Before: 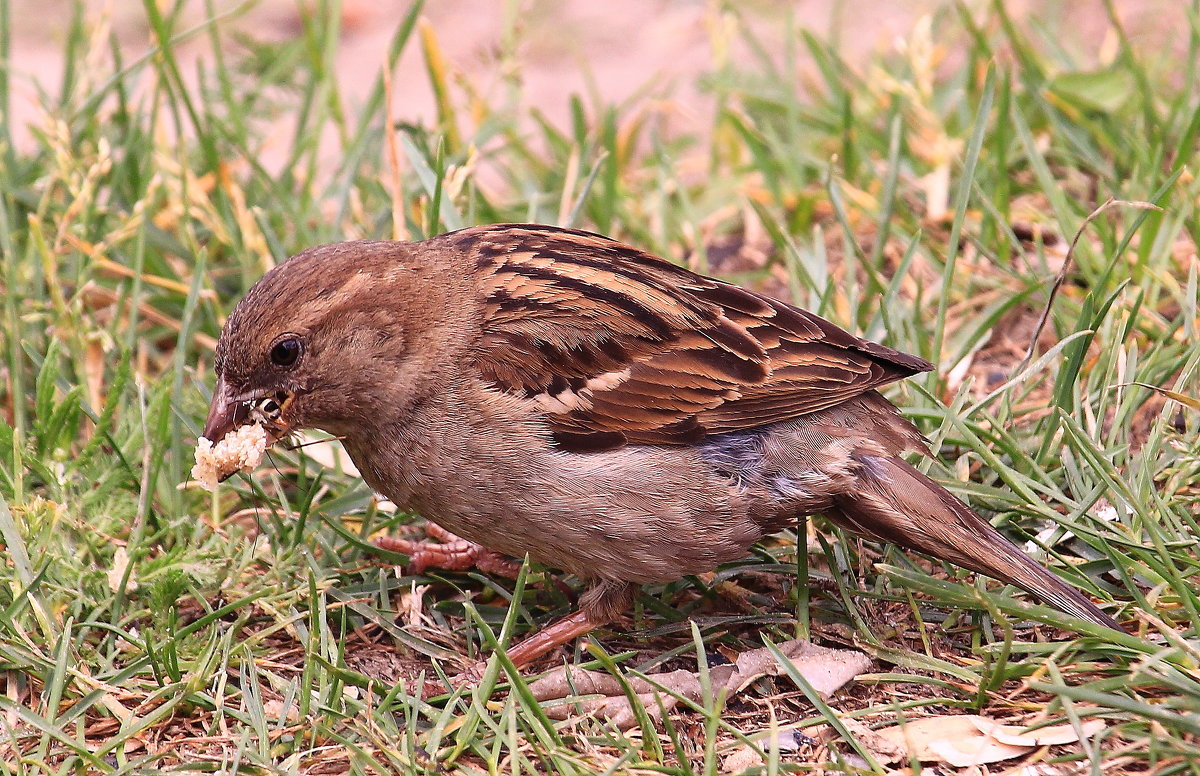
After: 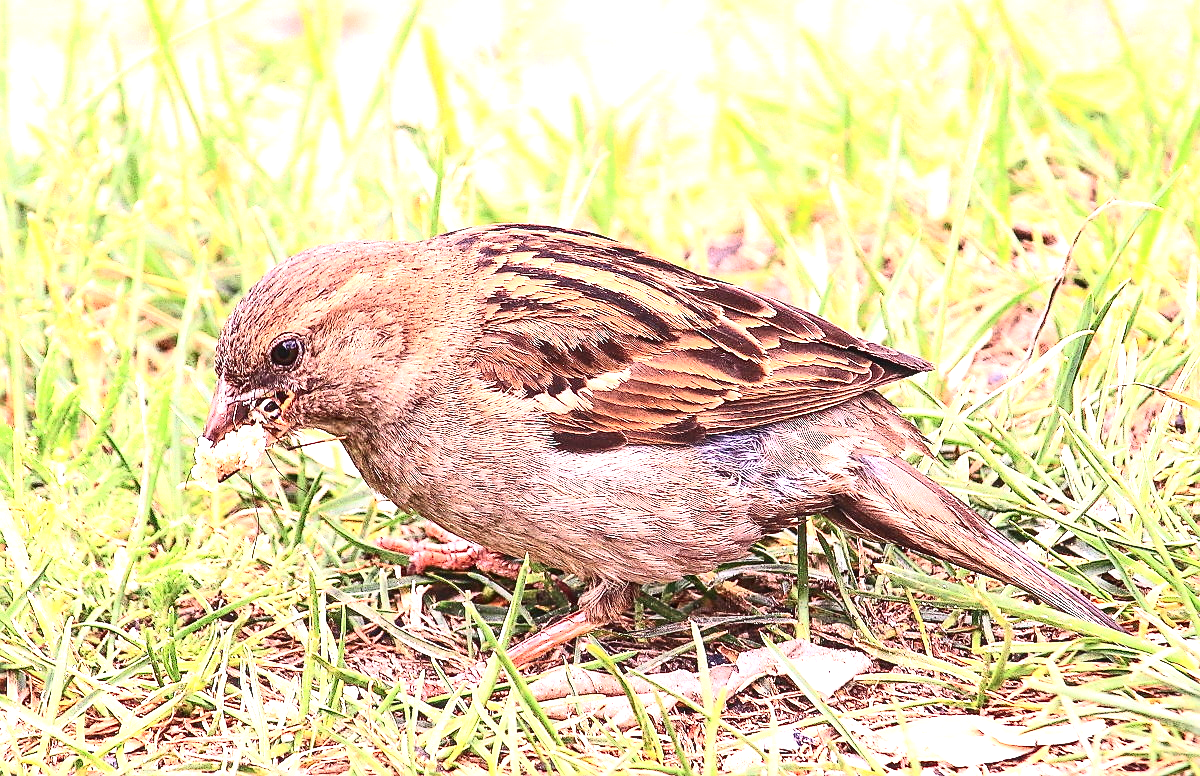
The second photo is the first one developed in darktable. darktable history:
sharpen: amount 0.551
exposure: black level correction 0, exposure 1.693 EV, compensate exposure bias true, compensate highlight preservation false
local contrast: on, module defaults
contrast brightness saturation: contrast 0.38, brightness 0.109
